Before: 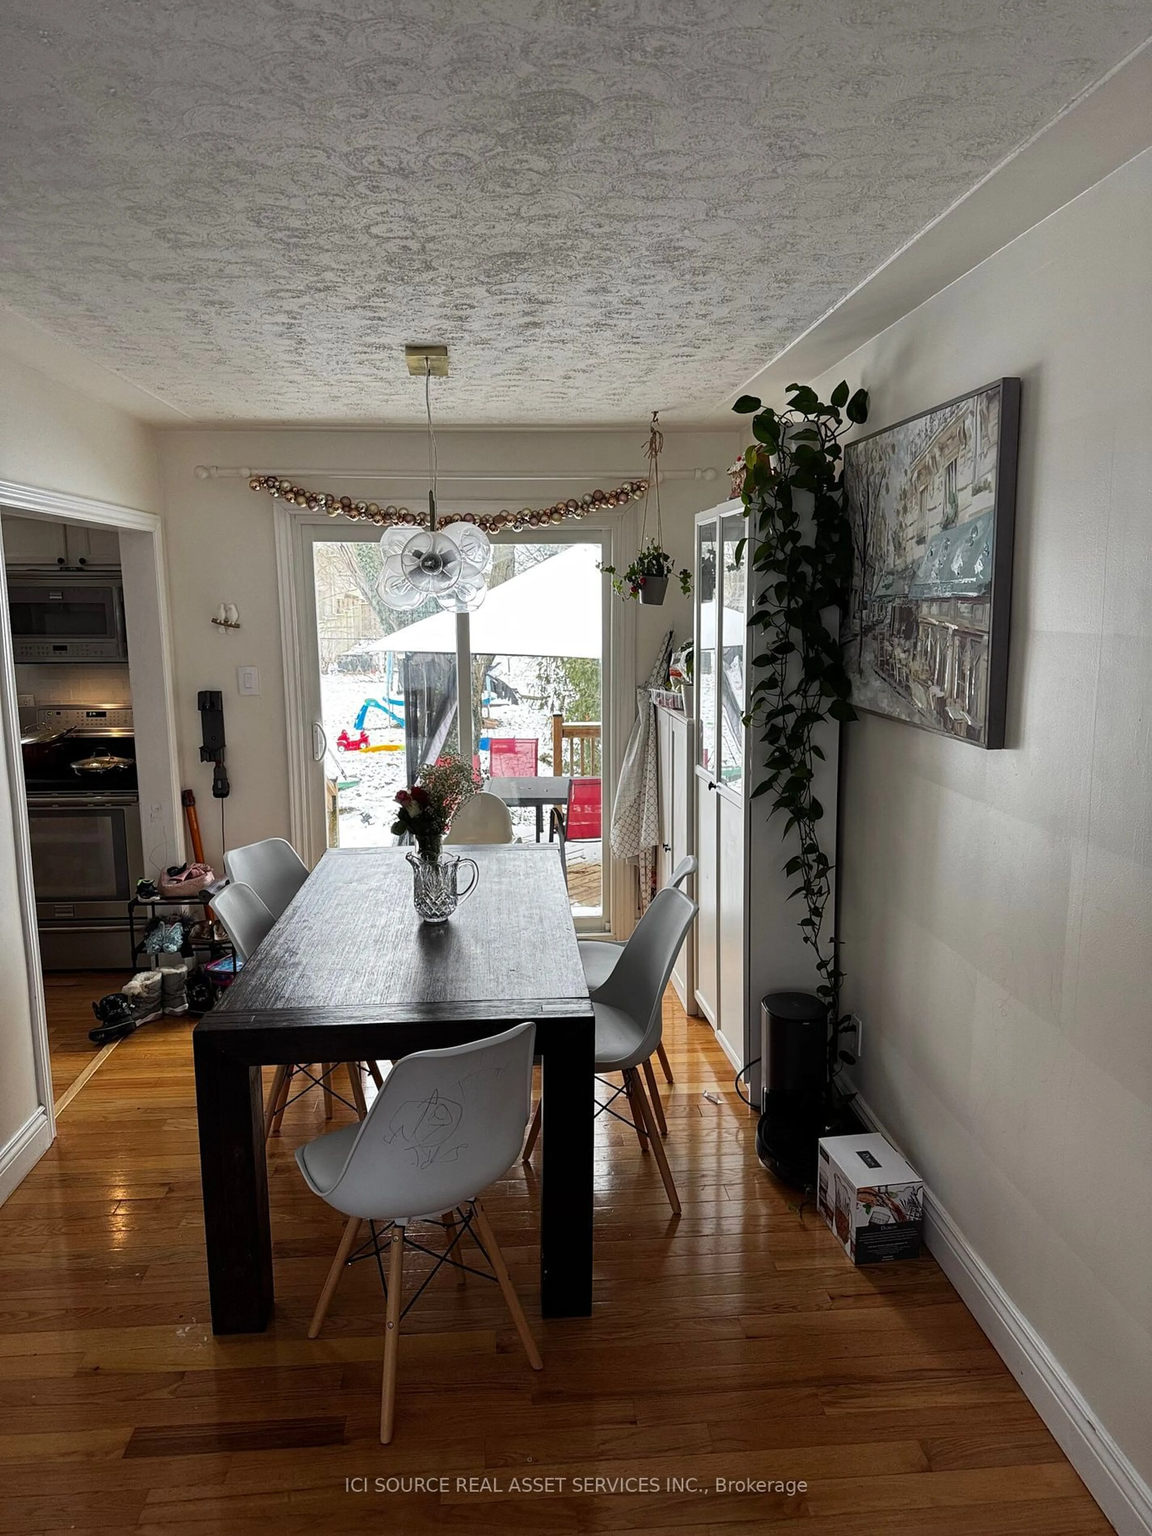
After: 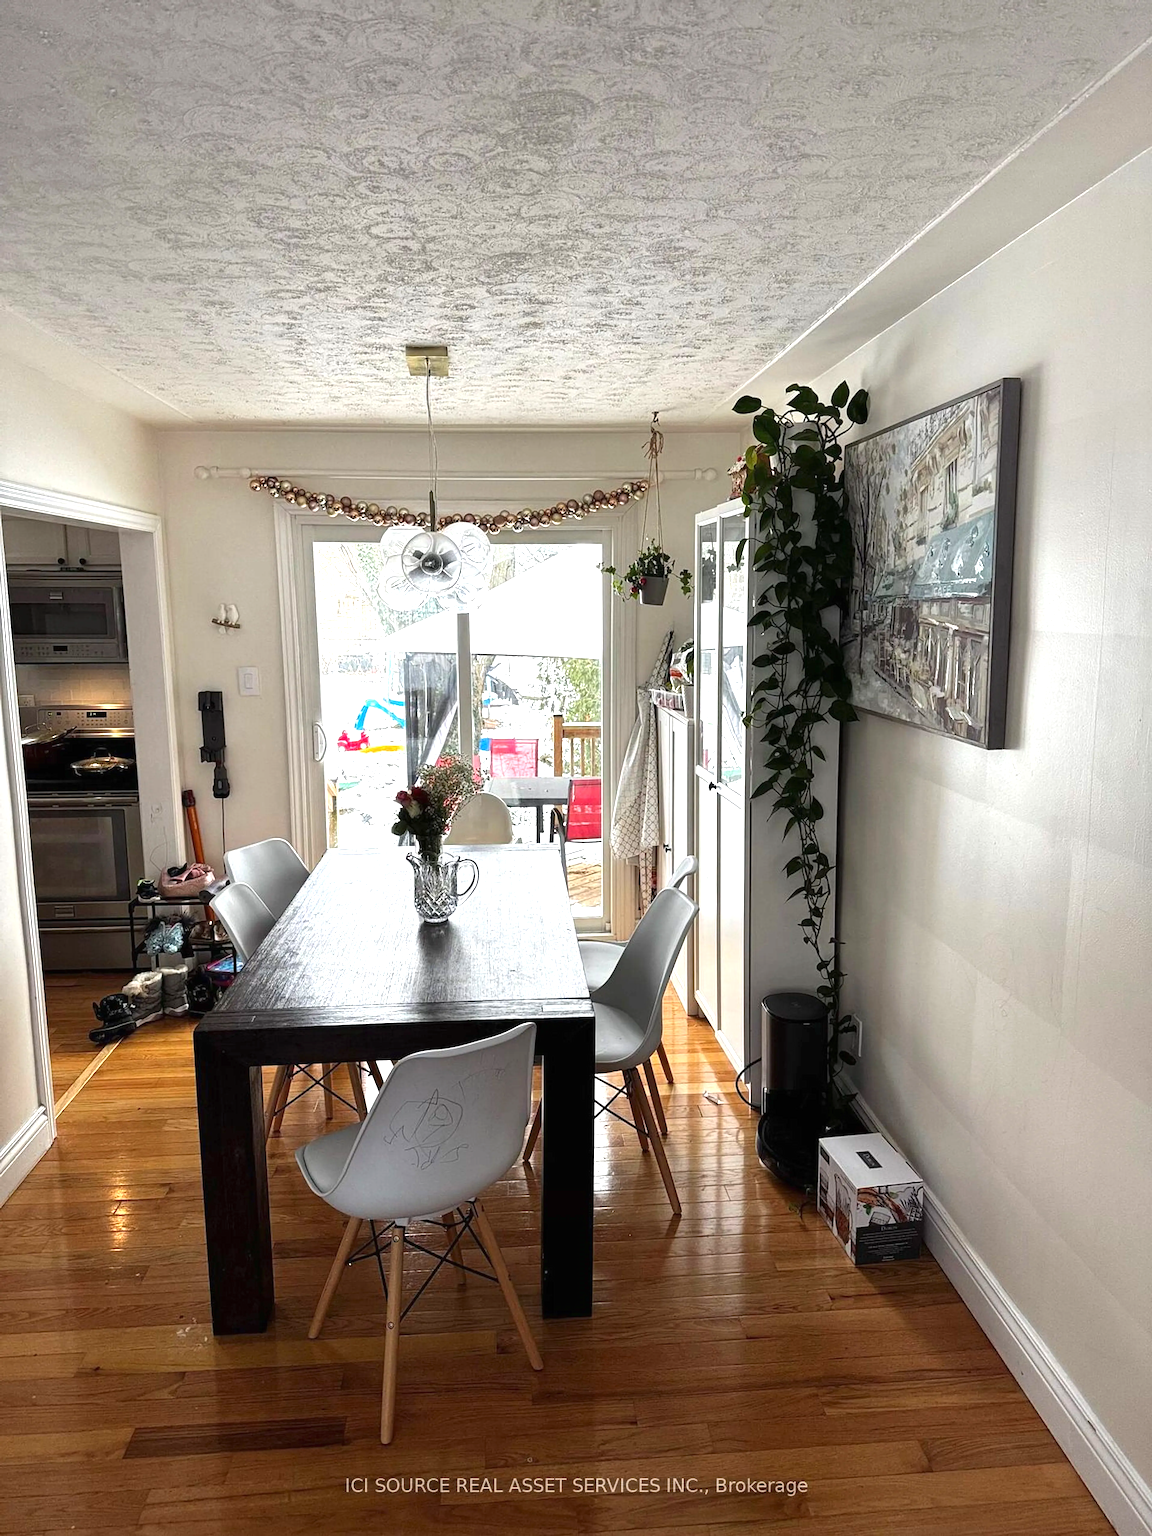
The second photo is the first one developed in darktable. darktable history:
exposure: black level correction 0, exposure 0.953 EV, compensate exposure bias true, compensate highlight preservation false
